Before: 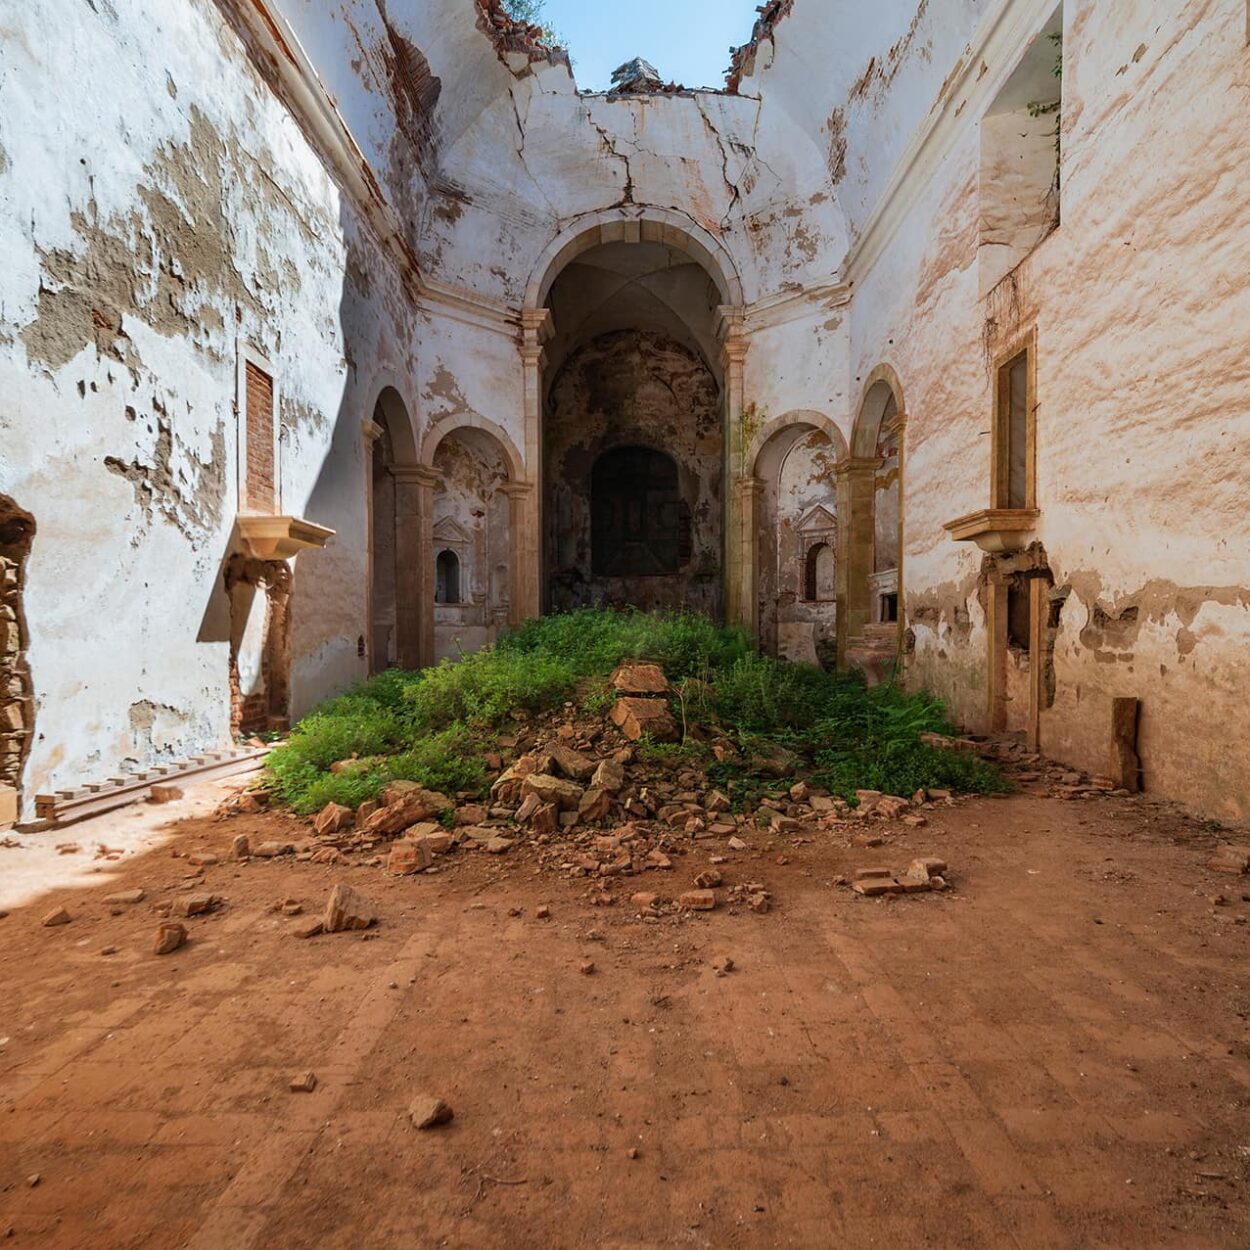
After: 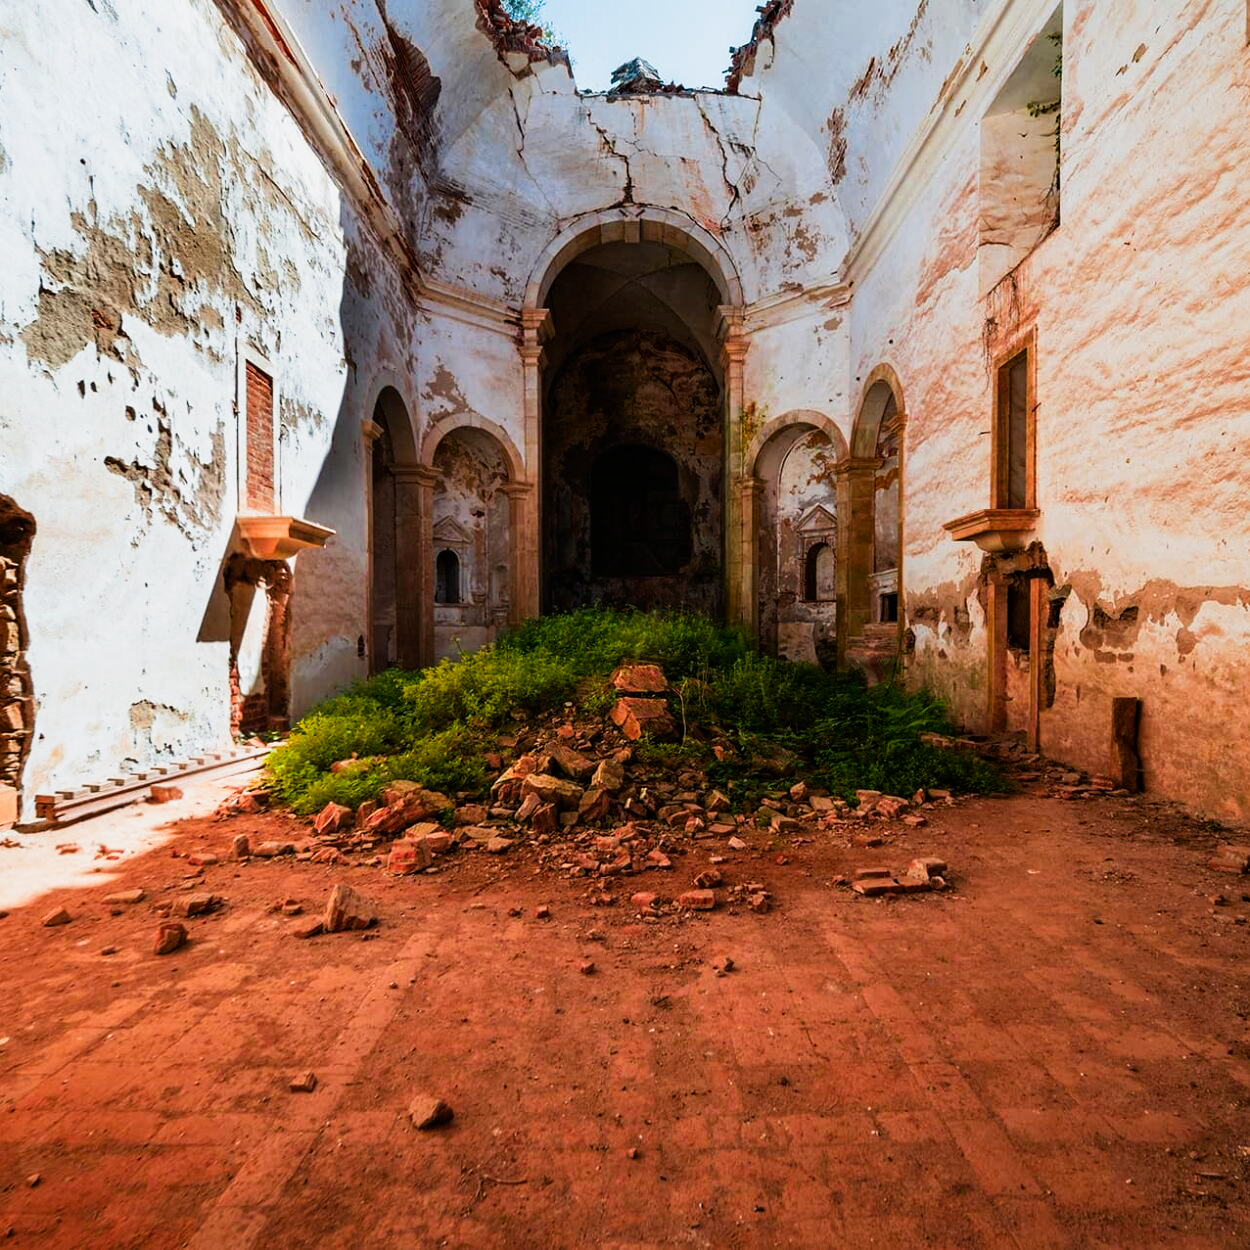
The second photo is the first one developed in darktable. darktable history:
sigmoid: contrast 1.86, skew 0.35
color zones: curves: ch1 [(0.235, 0.558) (0.75, 0.5)]; ch2 [(0.25, 0.462) (0.749, 0.457)], mix 40.67%
